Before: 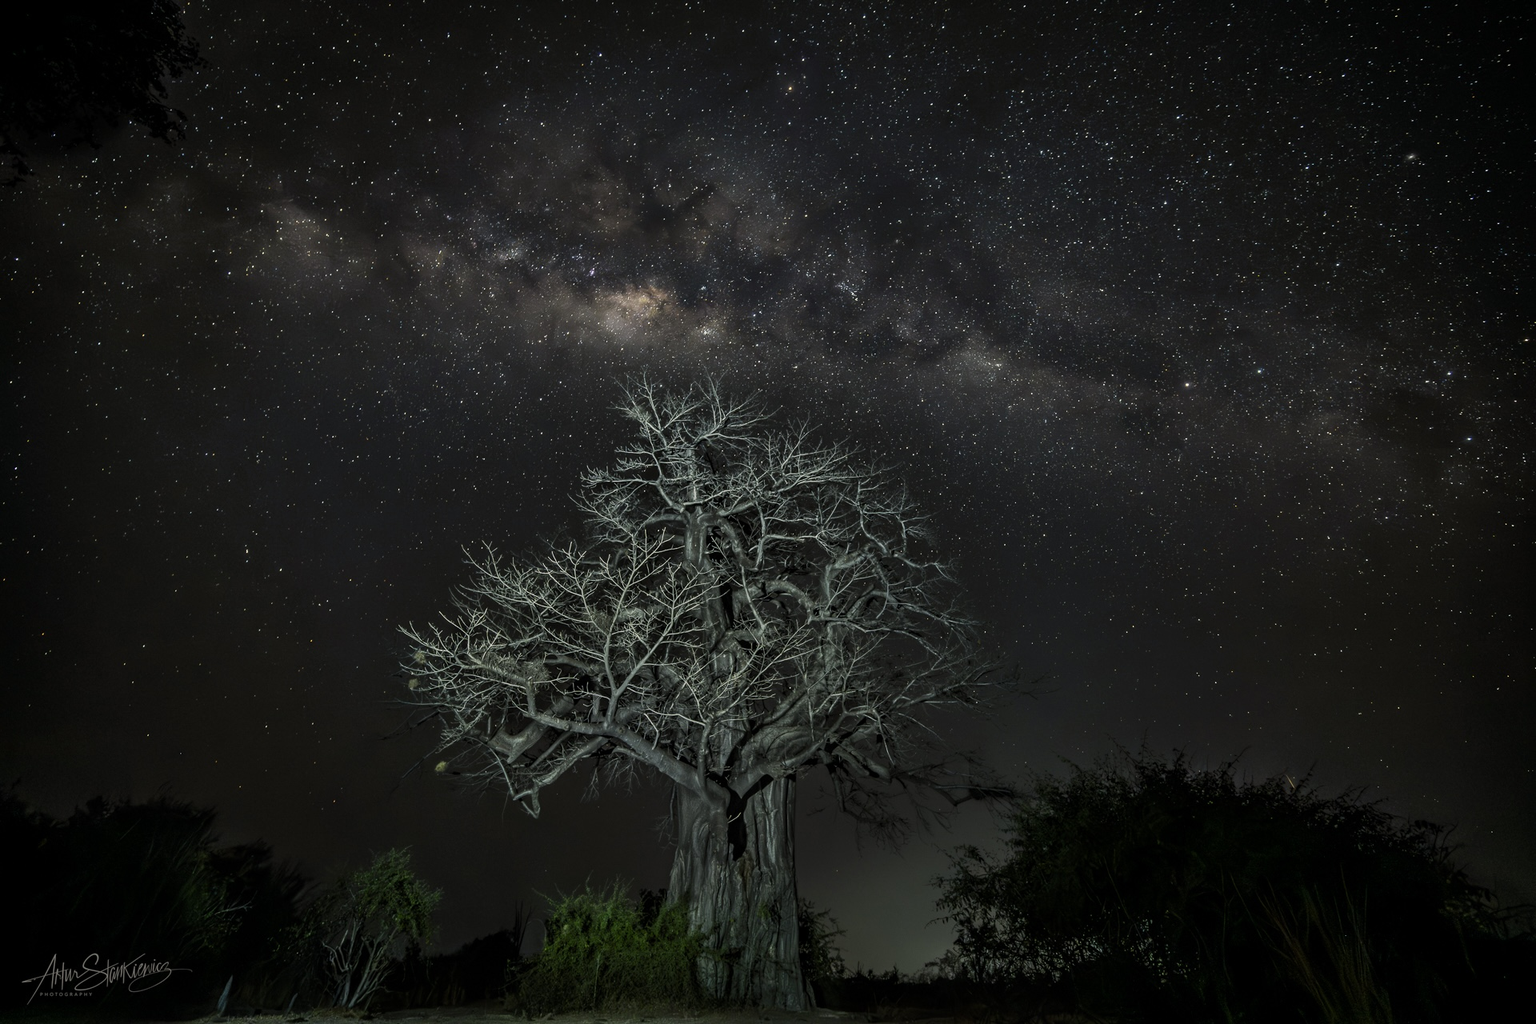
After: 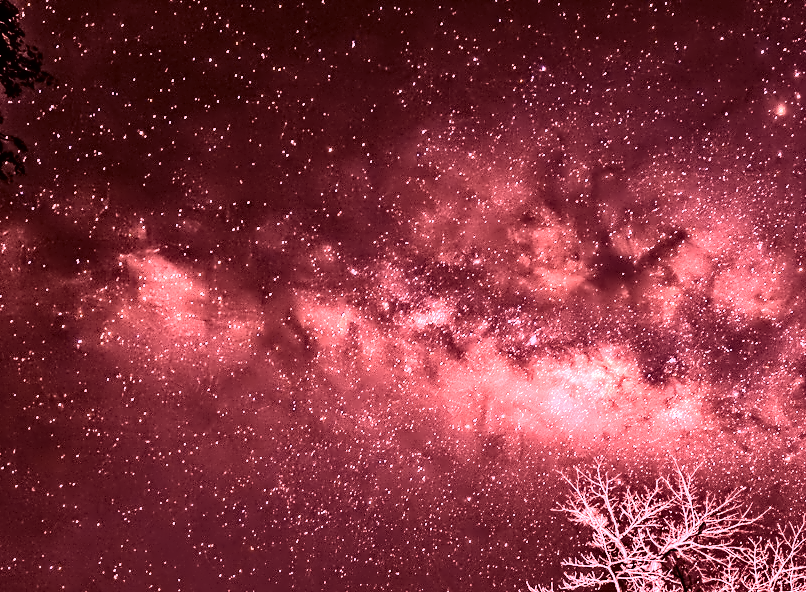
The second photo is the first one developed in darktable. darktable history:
crop and rotate: left 10.817%, top 0.062%, right 47.194%, bottom 53.626%
white balance: red 4.26, blue 1.802
contrast equalizer: octaves 7, y [[0.5, 0.542, 0.583, 0.625, 0.667, 0.708], [0.5 ×6], [0.5 ×6], [0, 0.033, 0.067, 0.1, 0.133, 0.167], [0, 0.05, 0.1, 0.15, 0.2, 0.25]]
contrast brightness saturation: contrast 0.25, saturation -0.31
